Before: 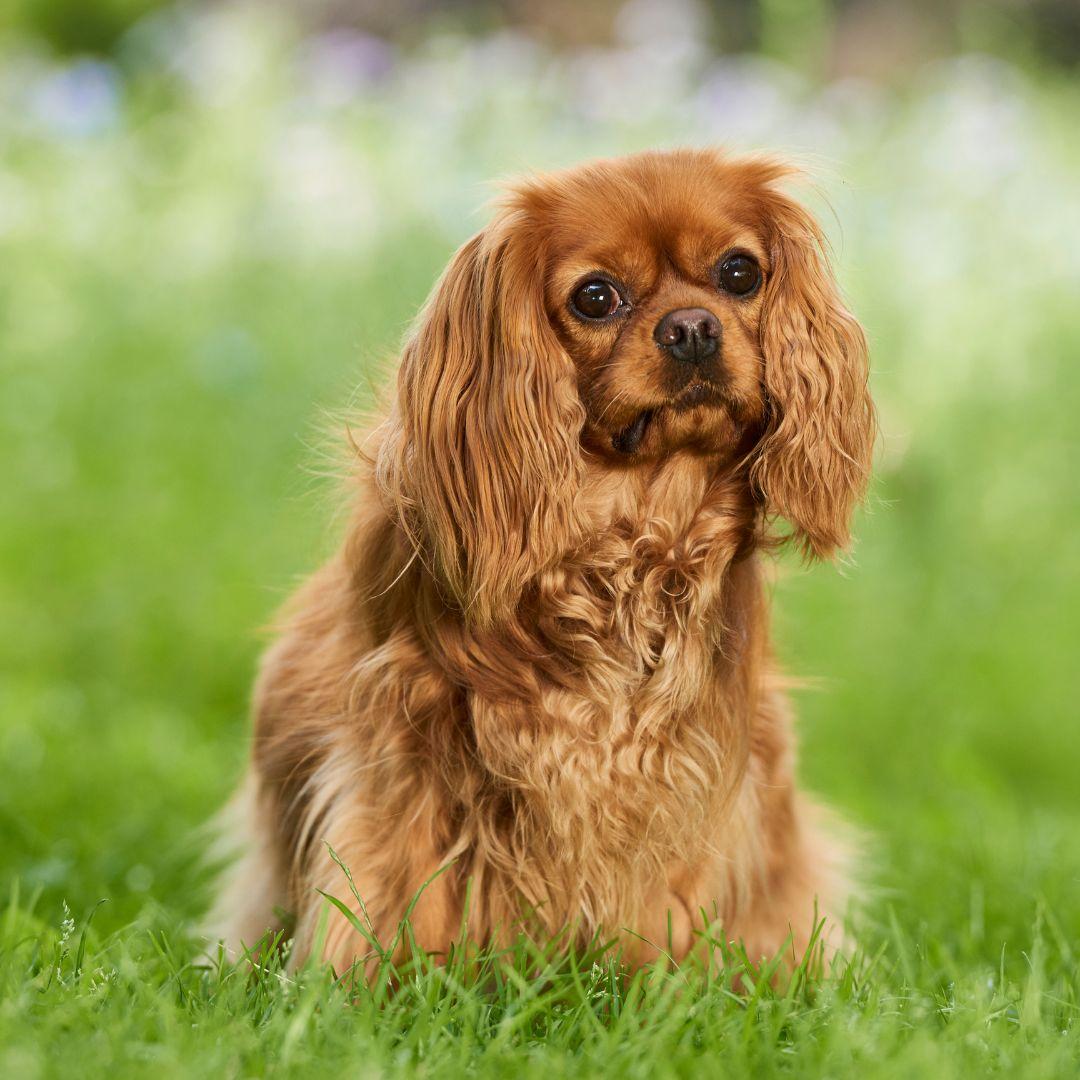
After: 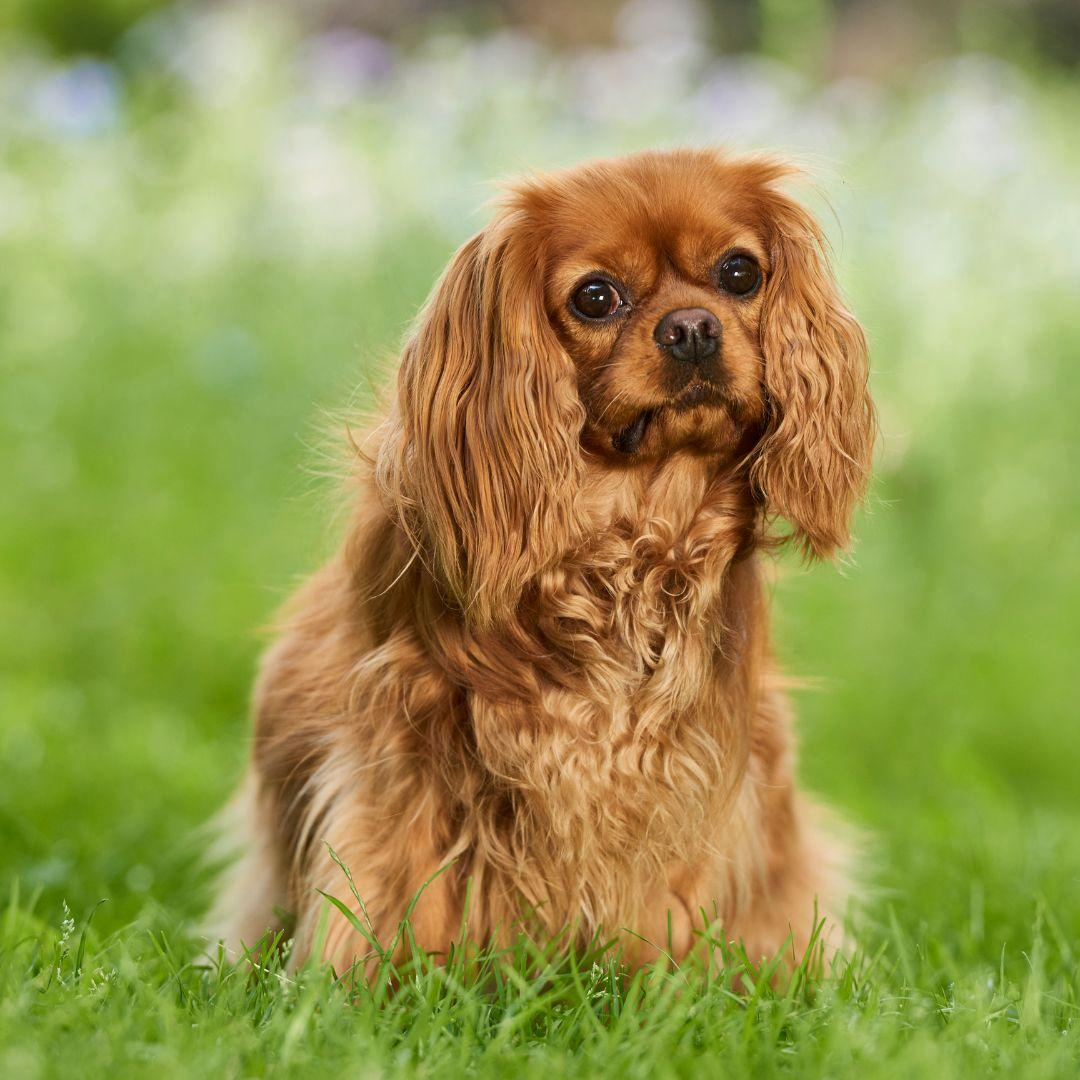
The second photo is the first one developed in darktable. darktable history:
shadows and highlights: shadows 29.8, highlights -30.26, low approximation 0.01, soften with gaussian
